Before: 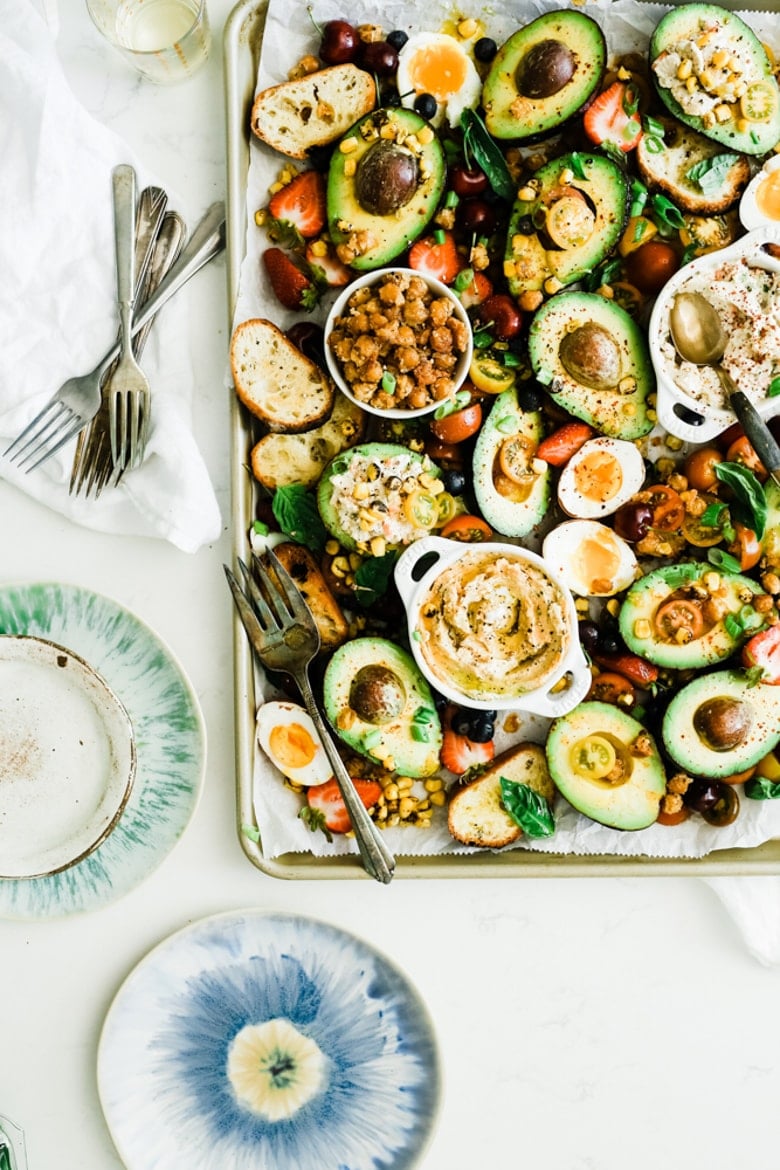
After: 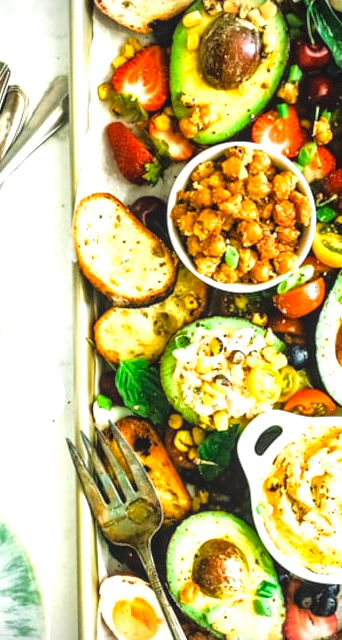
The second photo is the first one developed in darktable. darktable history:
exposure: black level correction 0, exposure 0.897 EV, compensate highlight preservation false
local contrast: detail 109%
color correction: highlights b* -0.054, saturation 1.27
crop: left 20.204%, top 10.839%, right 35.866%, bottom 34.398%
tone equalizer: -8 EV 0.001 EV, -7 EV -0.031 EV, -6 EV 0.034 EV, -5 EV 0.046 EV, -4 EV 0.248 EV, -3 EV 0.633 EV, -2 EV 0.575 EV, -1 EV 0.186 EV, +0 EV 0.03 EV
vignetting: dithering 8-bit output
